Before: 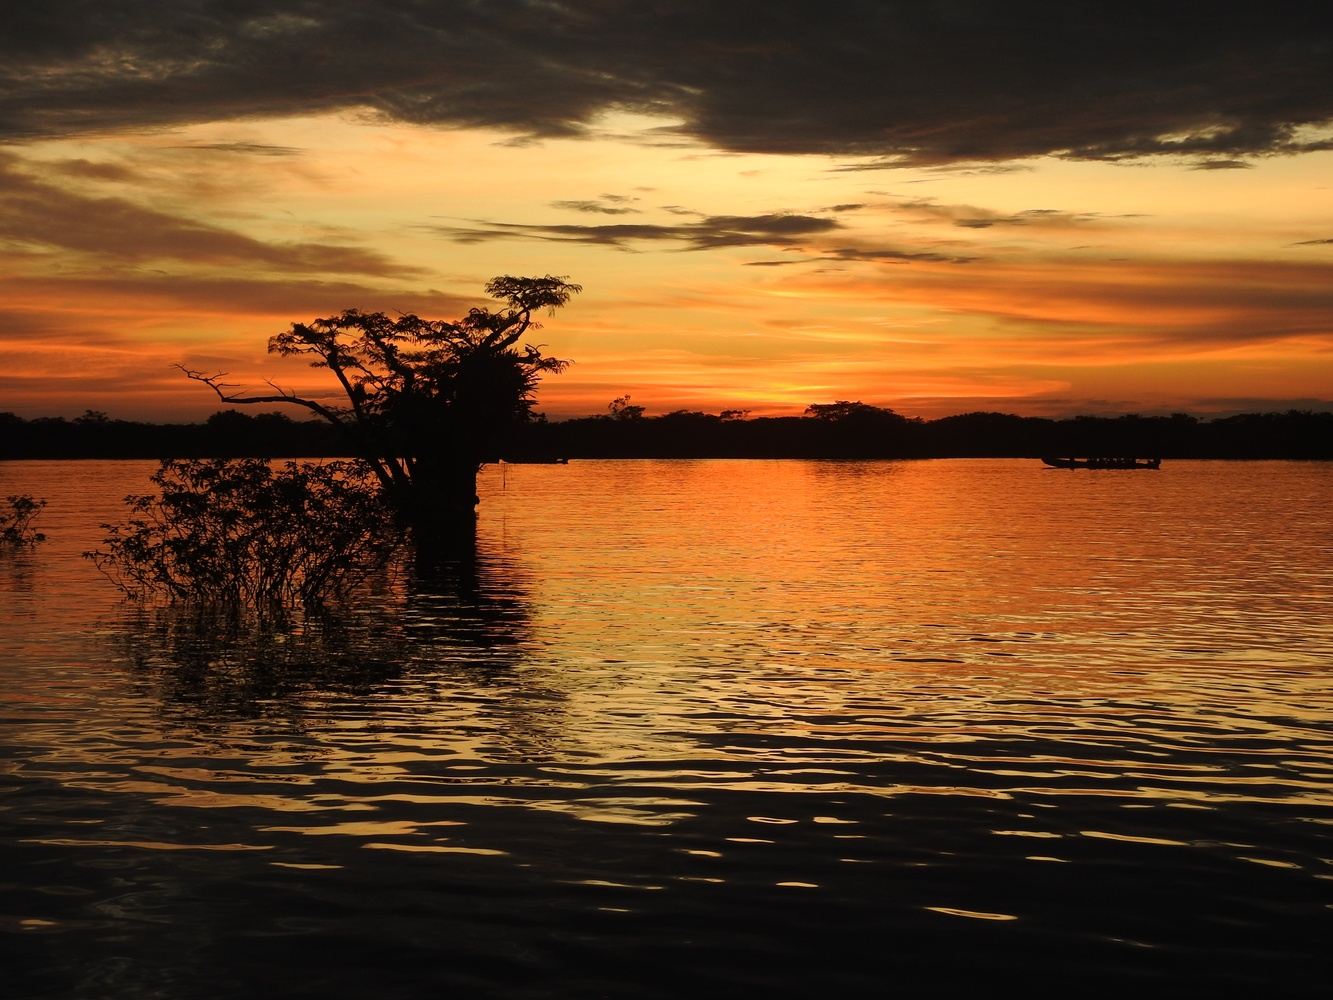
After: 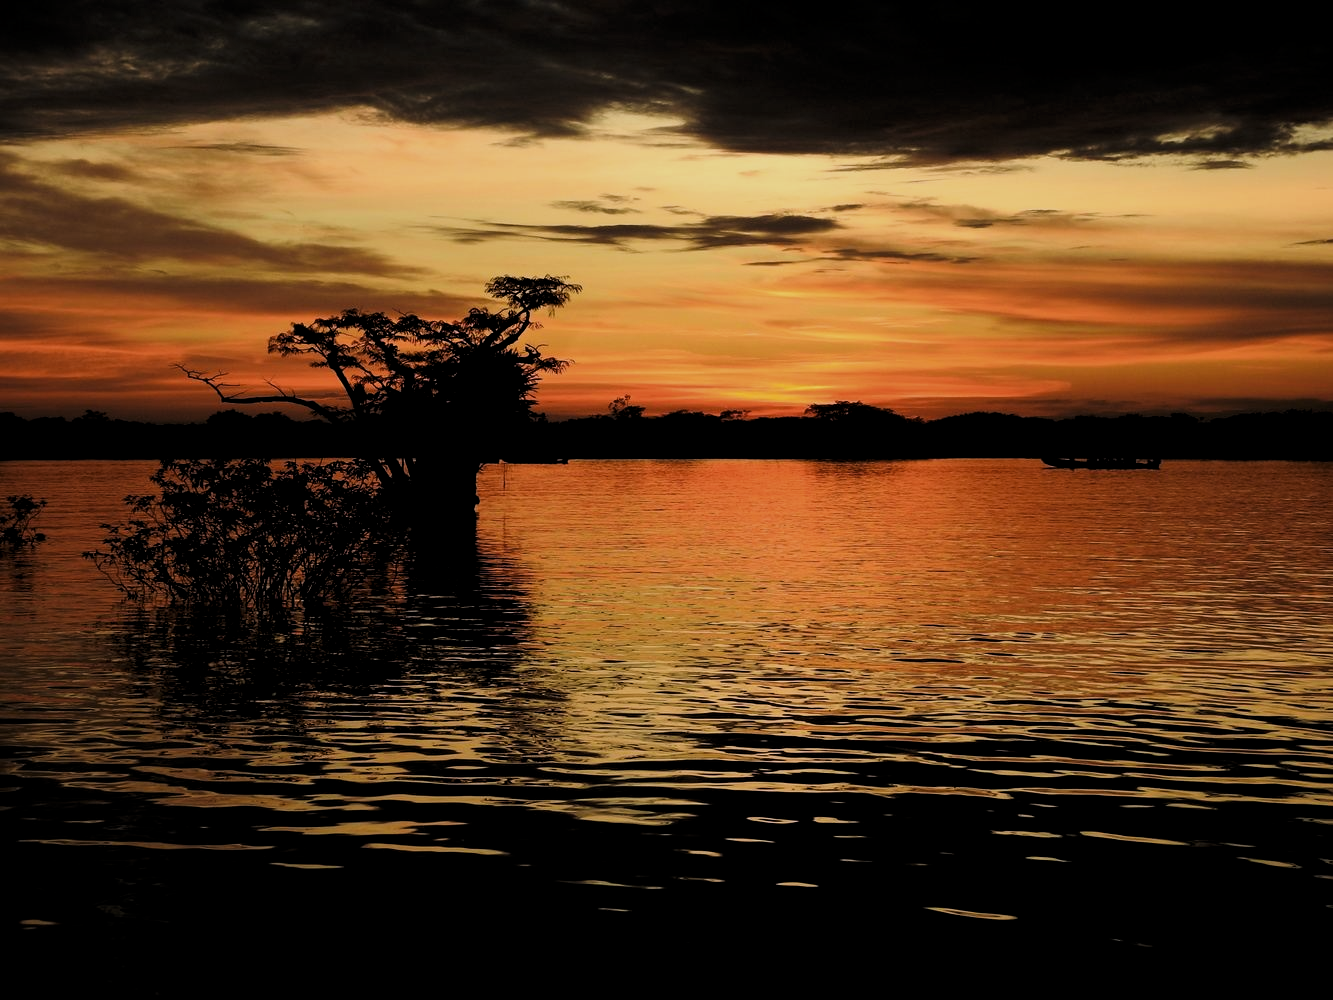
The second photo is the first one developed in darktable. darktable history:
color balance: contrast 10%
levels: levels [0.029, 0.545, 0.971]
filmic rgb: hardness 4.17
